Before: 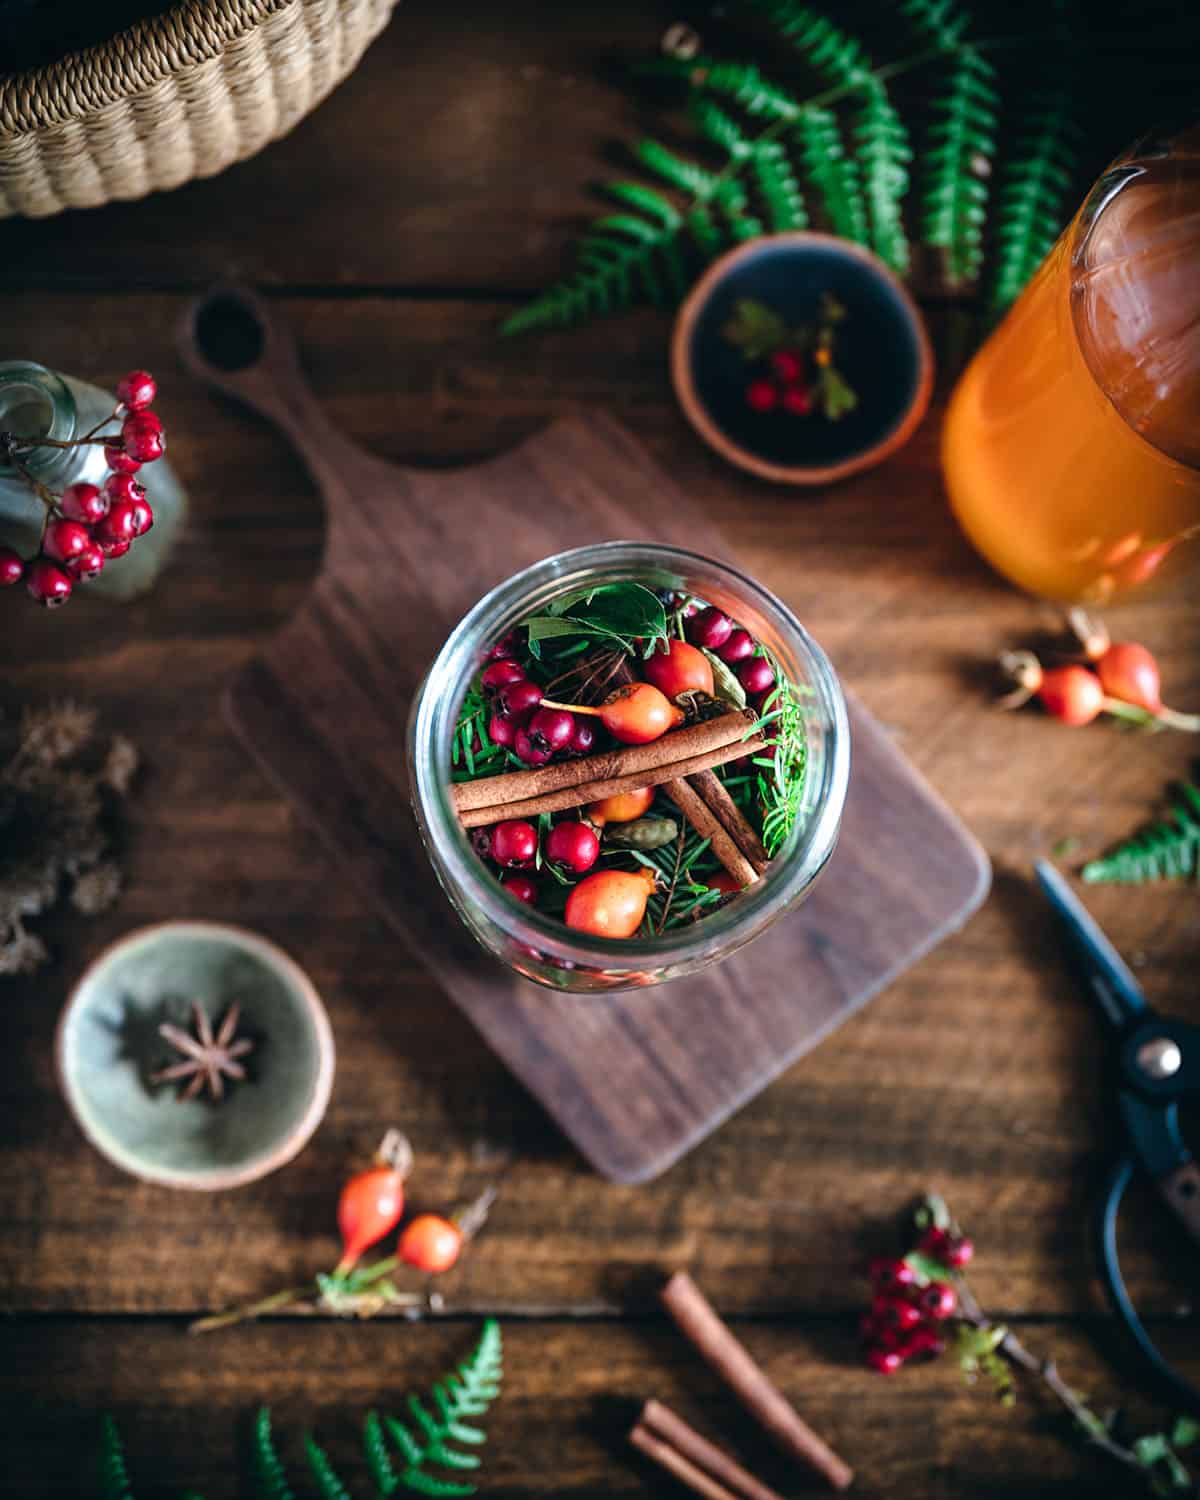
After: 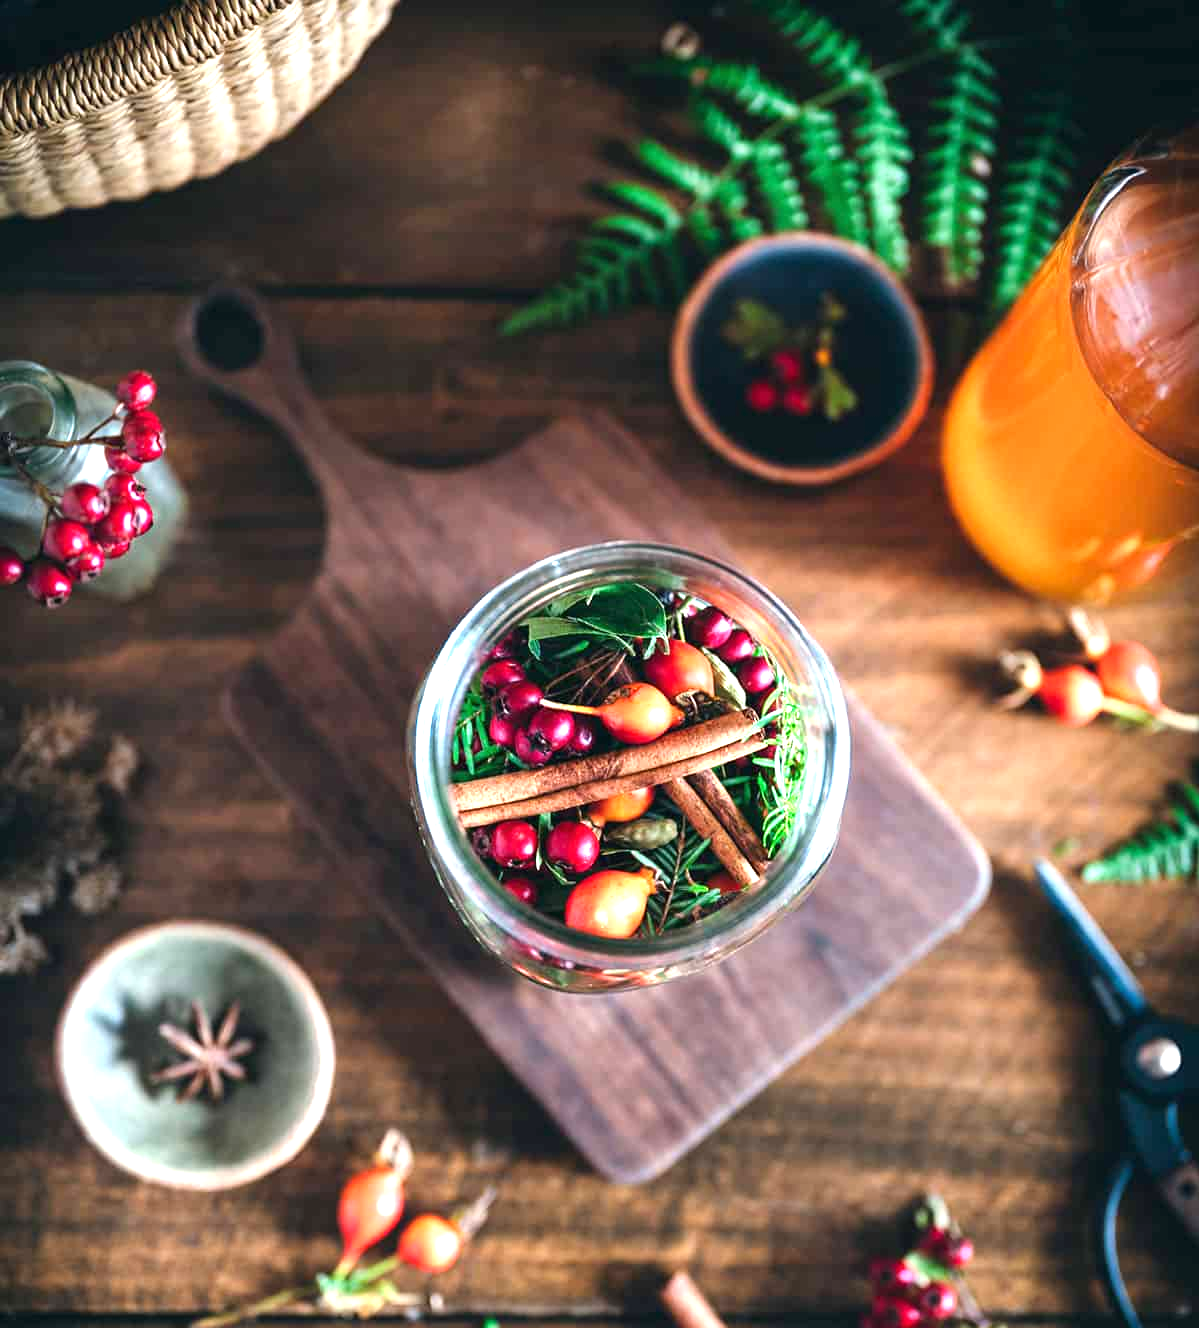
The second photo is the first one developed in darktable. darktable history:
crop and rotate: top 0%, bottom 11.425%
exposure: black level correction 0, exposure 1 EV, compensate highlight preservation false
